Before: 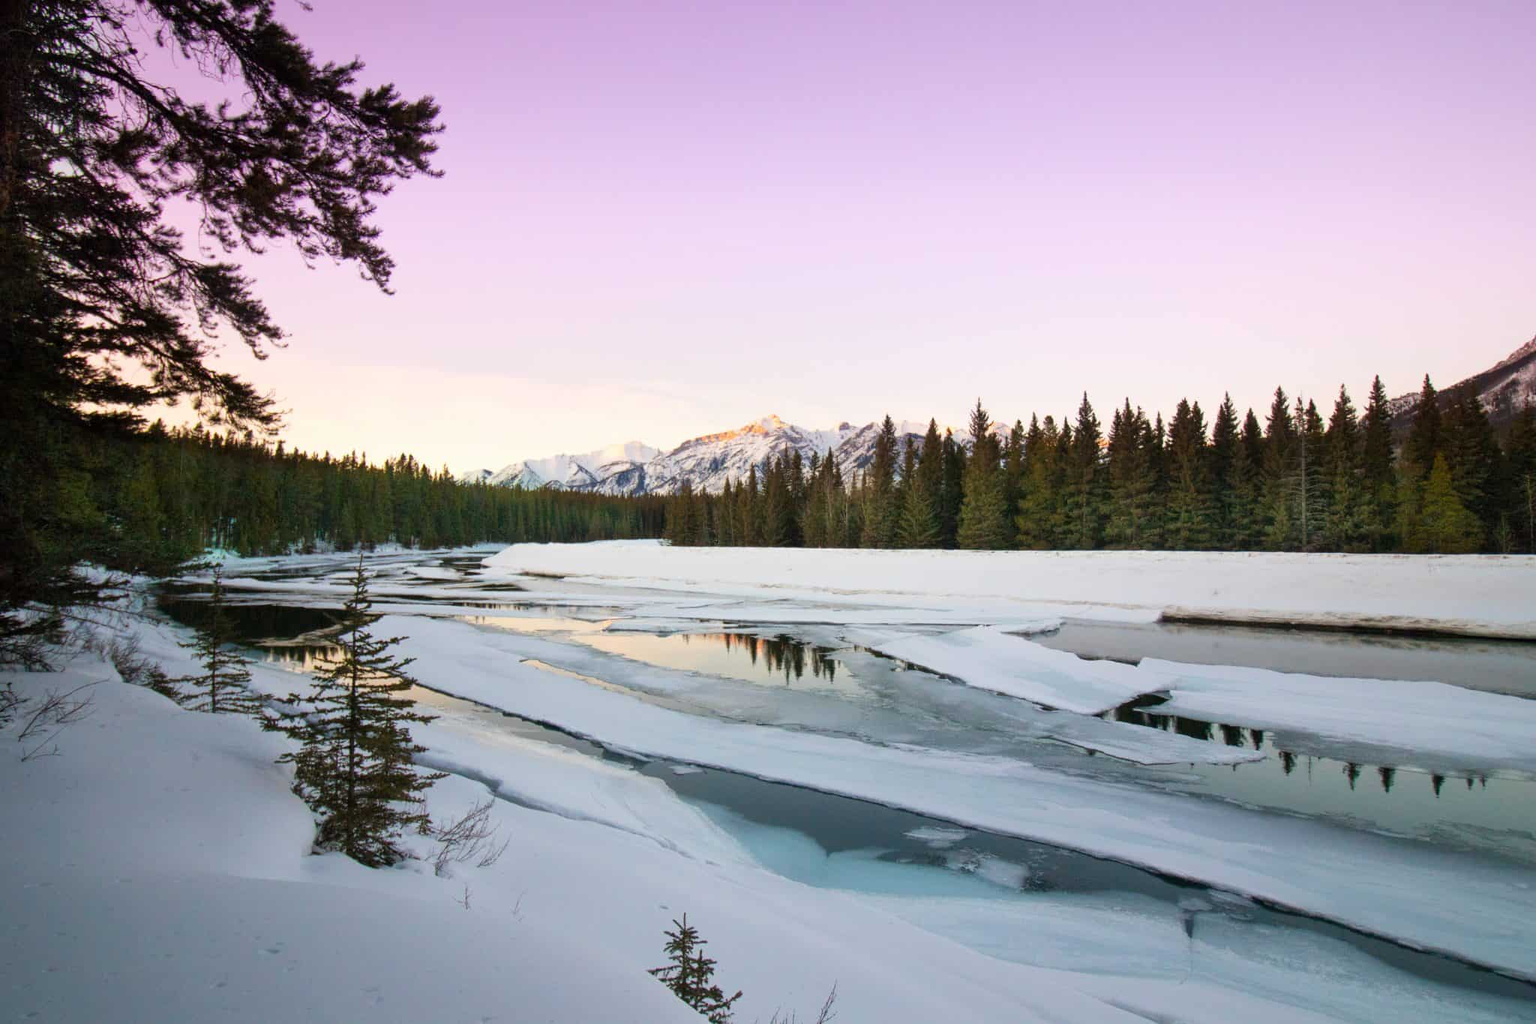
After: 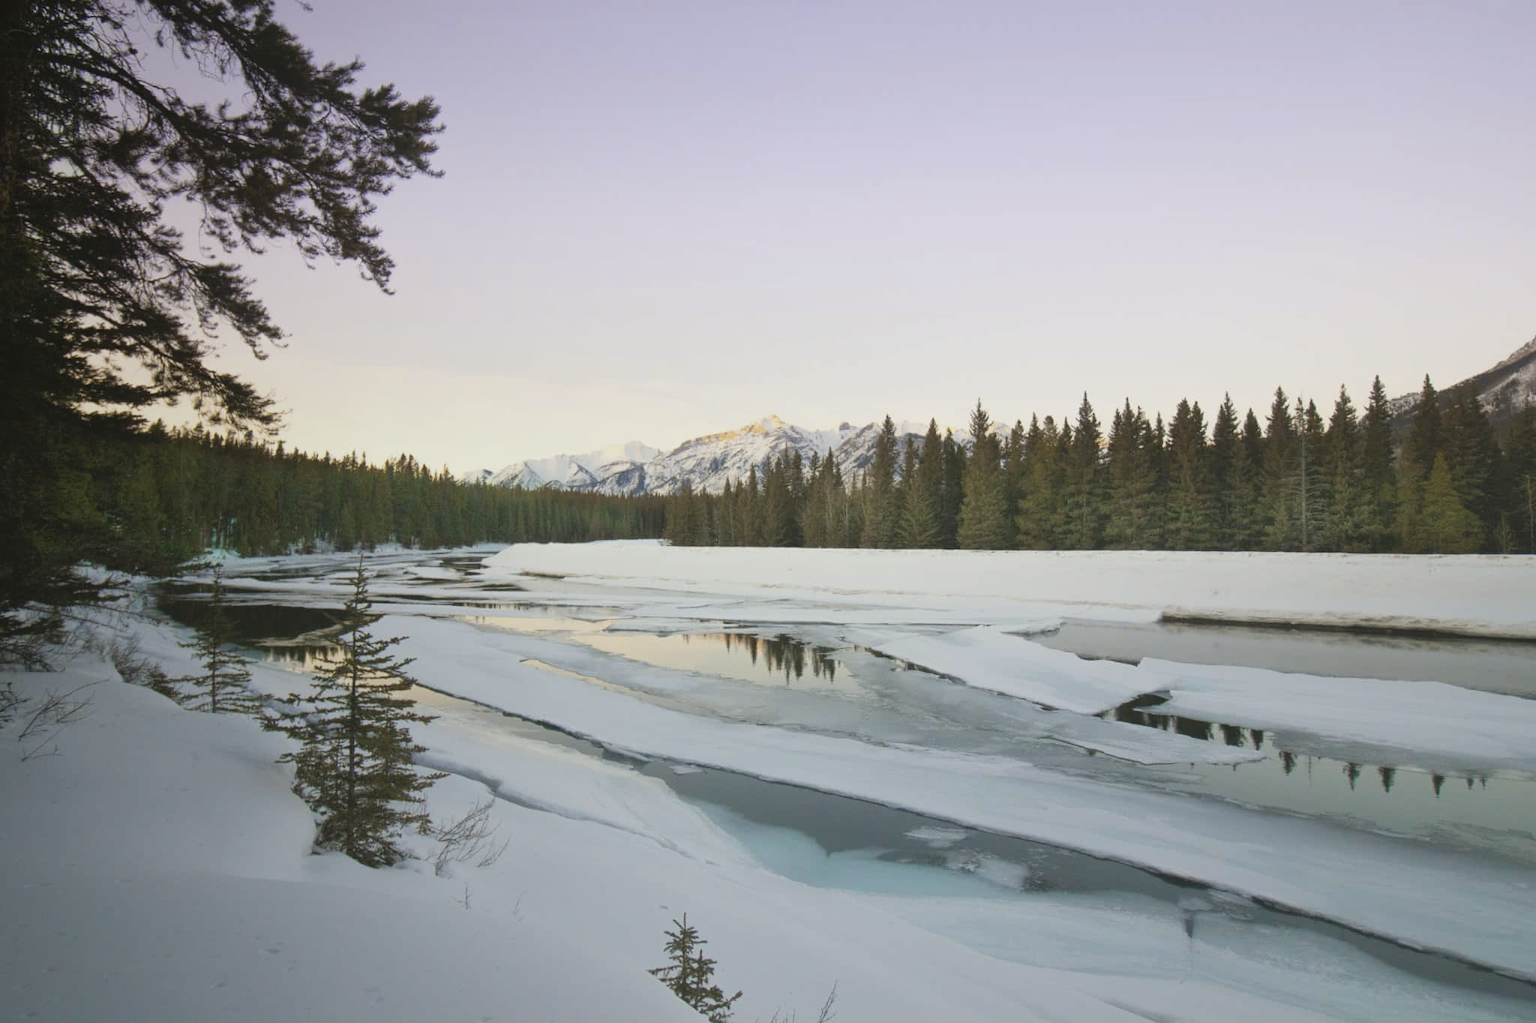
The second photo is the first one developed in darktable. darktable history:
local contrast: detail 69%
tone curve: curves: ch1 [(0, 0) (0.173, 0.145) (0.467, 0.477) (0.808, 0.611) (1, 1)]; ch2 [(0, 0) (0.255, 0.314) (0.498, 0.509) (0.694, 0.64) (1, 1)], color space Lab, independent channels, preserve colors none
